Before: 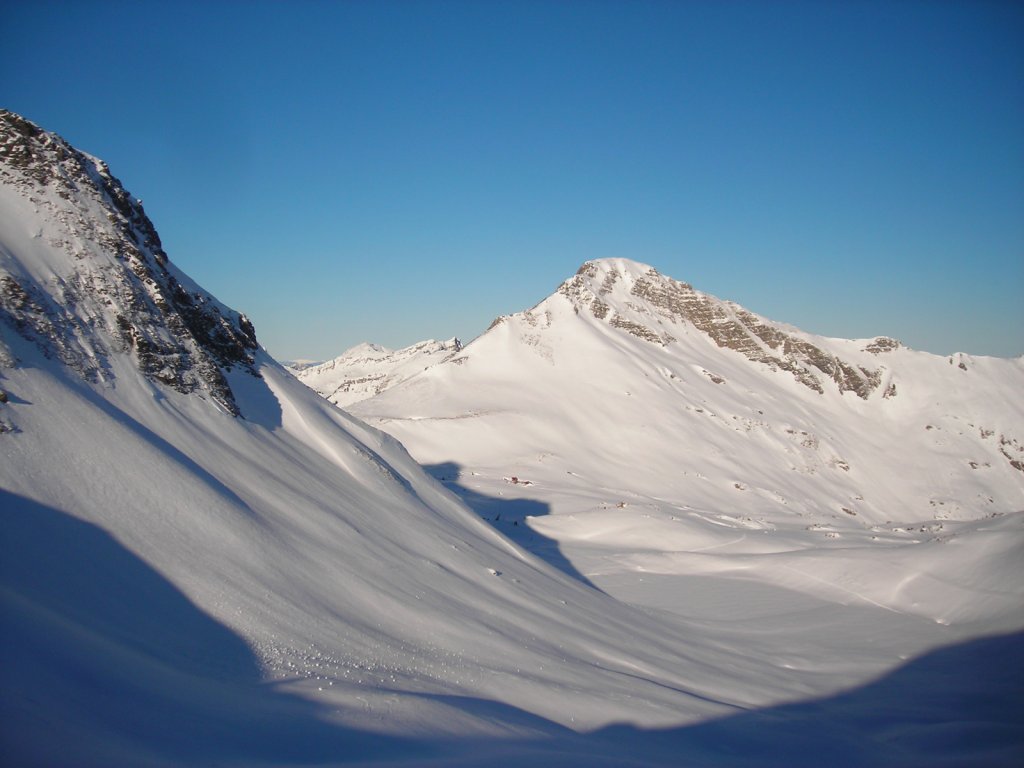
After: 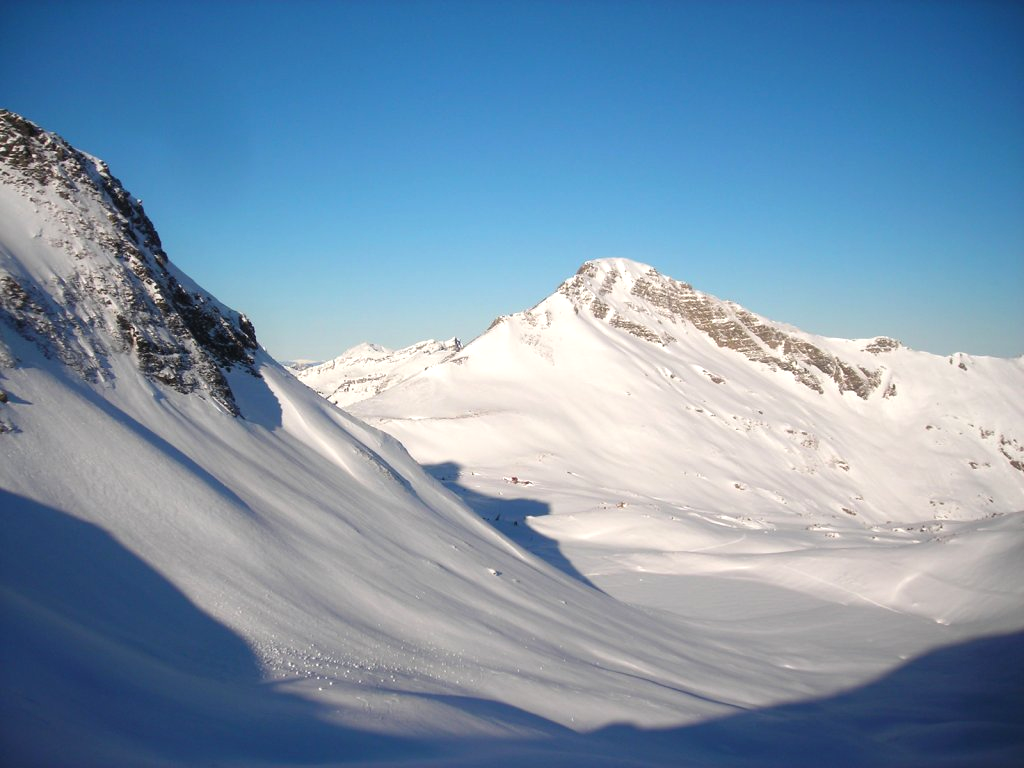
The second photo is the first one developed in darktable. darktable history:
tone equalizer: -8 EV -0.424 EV, -7 EV -0.399 EV, -6 EV -0.297 EV, -5 EV -0.235 EV, -3 EV 0.209 EV, -2 EV 0.309 EV, -1 EV 0.41 EV, +0 EV 0.431 EV
